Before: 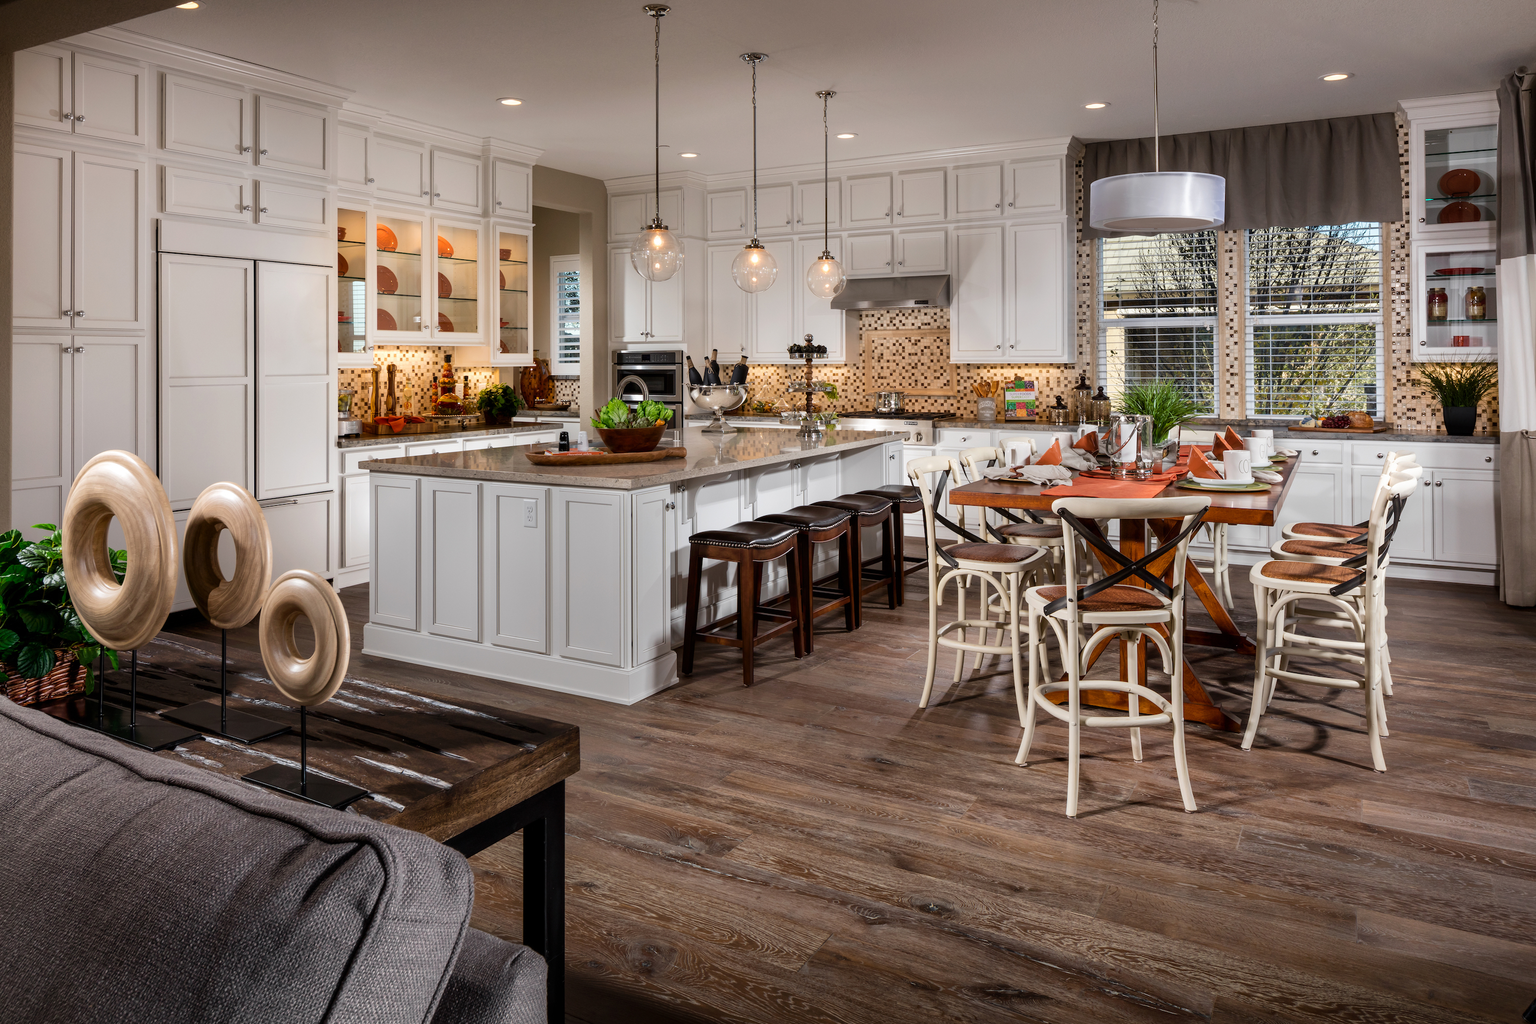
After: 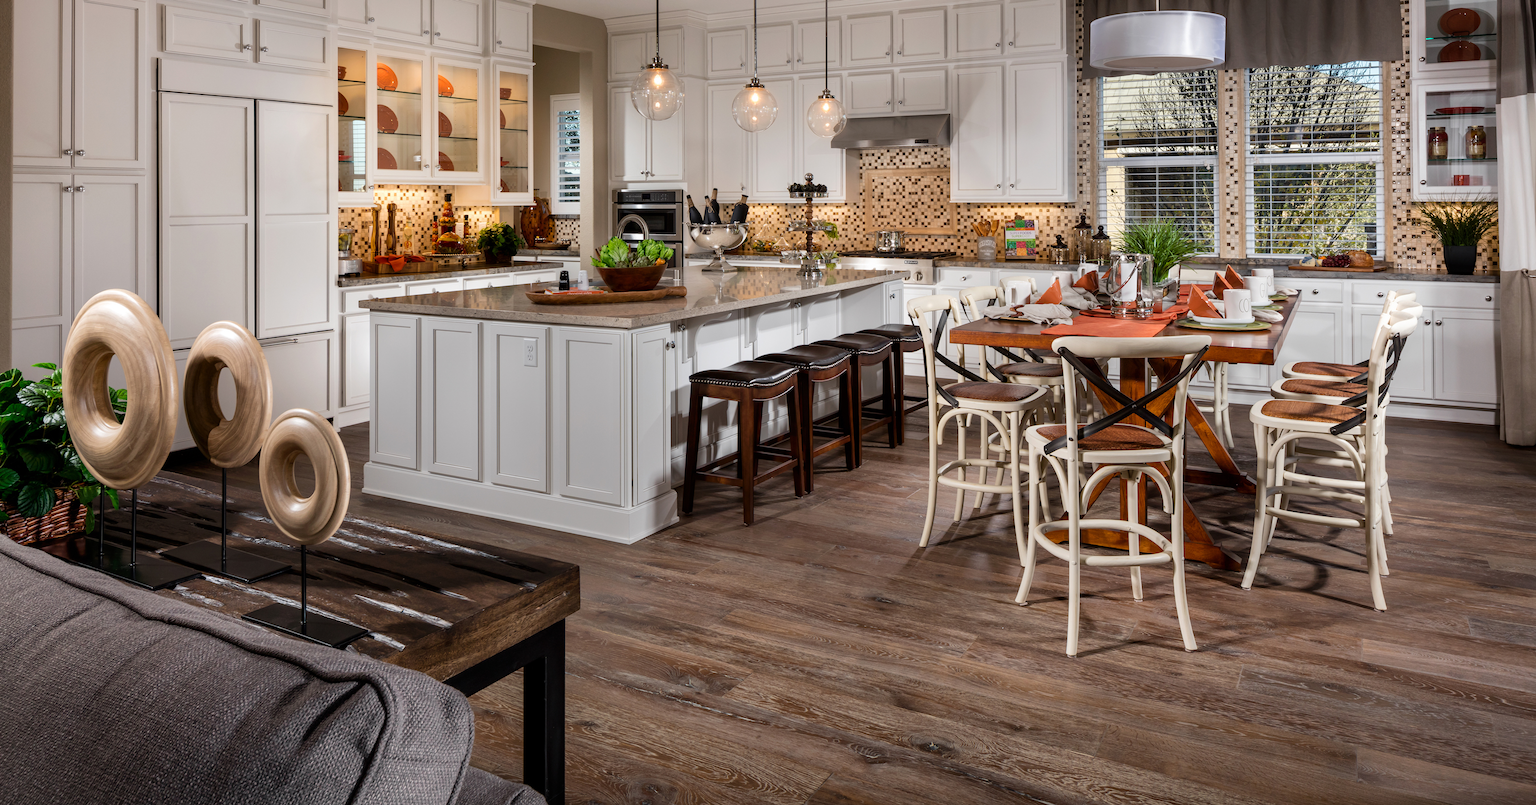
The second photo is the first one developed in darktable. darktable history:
white balance: emerald 1
crop and rotate: top 15.774%, bottom 5.506%
